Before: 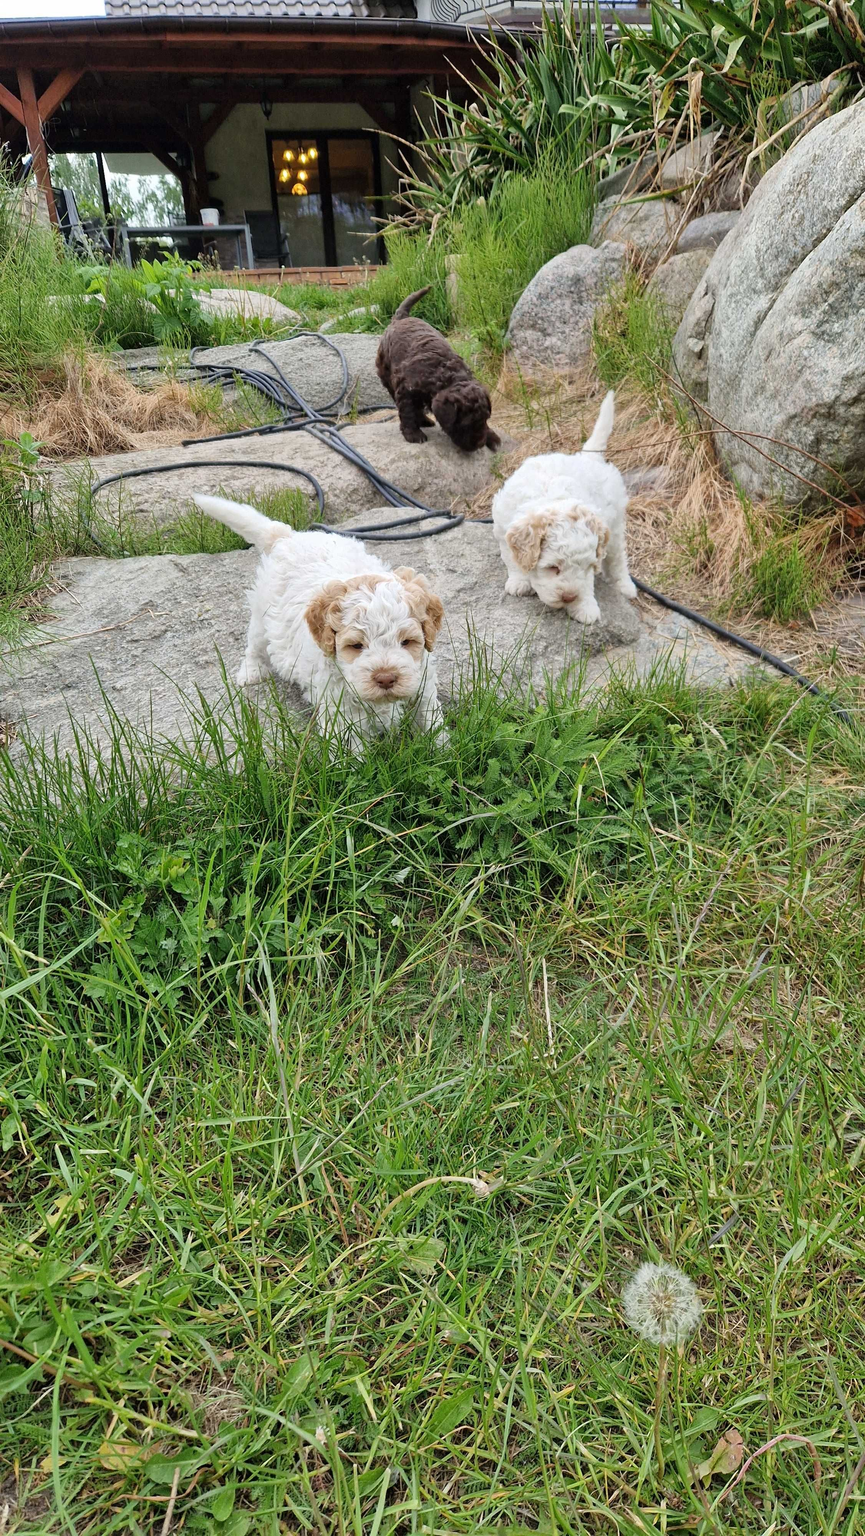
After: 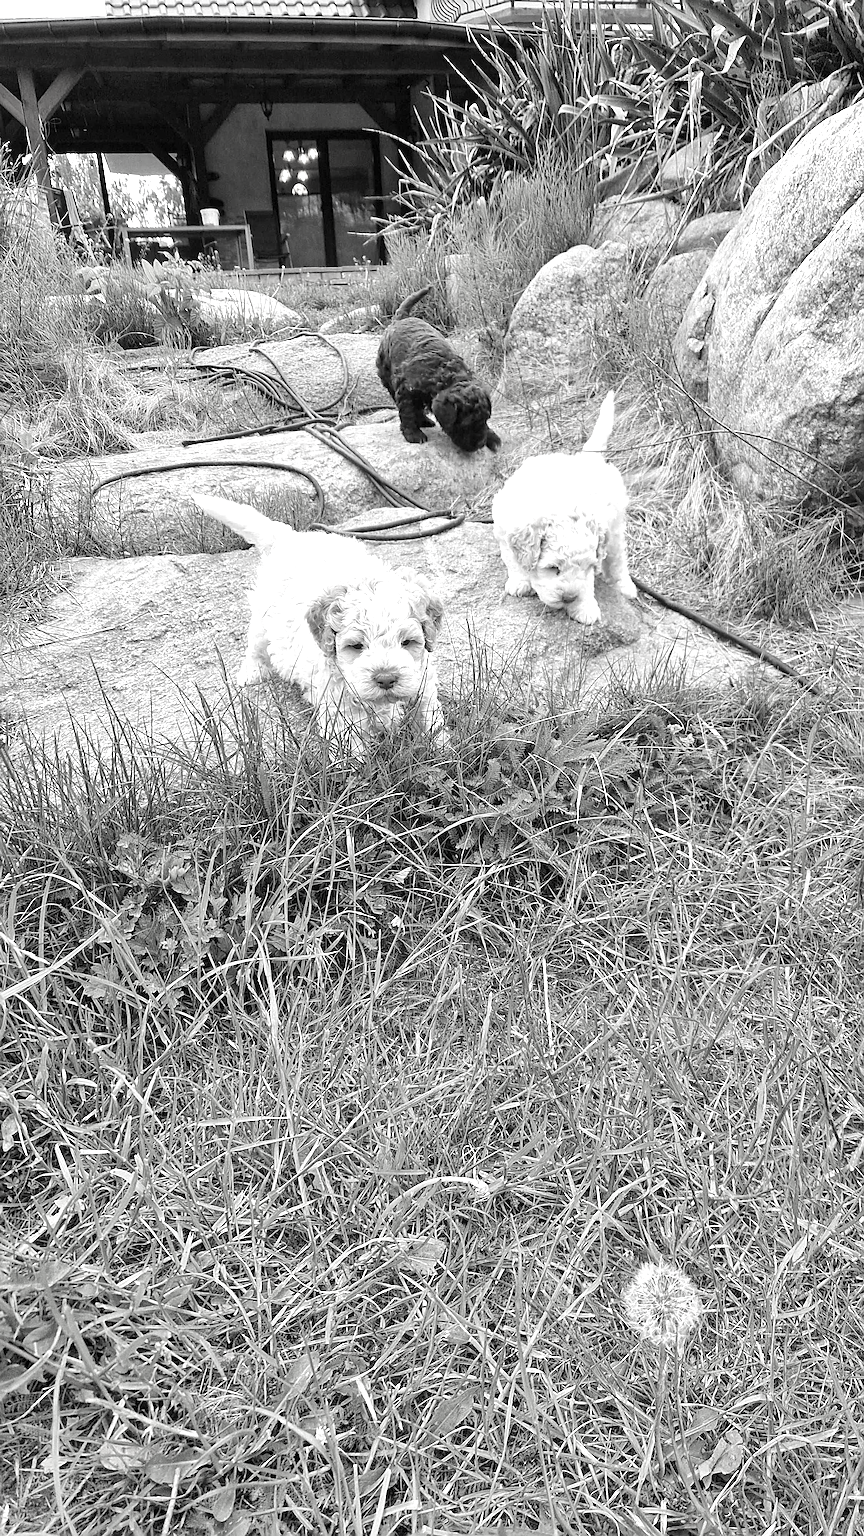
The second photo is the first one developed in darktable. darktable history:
exposure: exposure 0.724 EV, compensate highlight preservation false
sharpen: radius 2.628, amount 0.682
contrast brightness saturation: saturation -0.982
